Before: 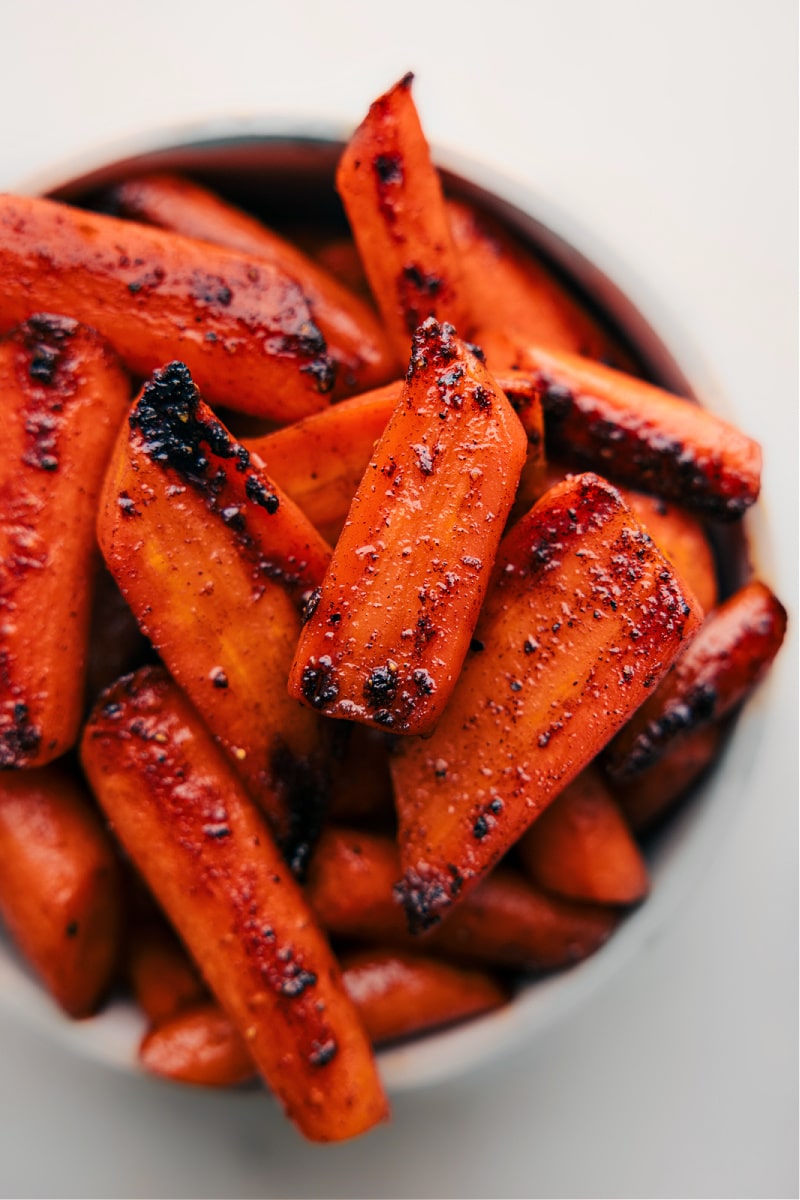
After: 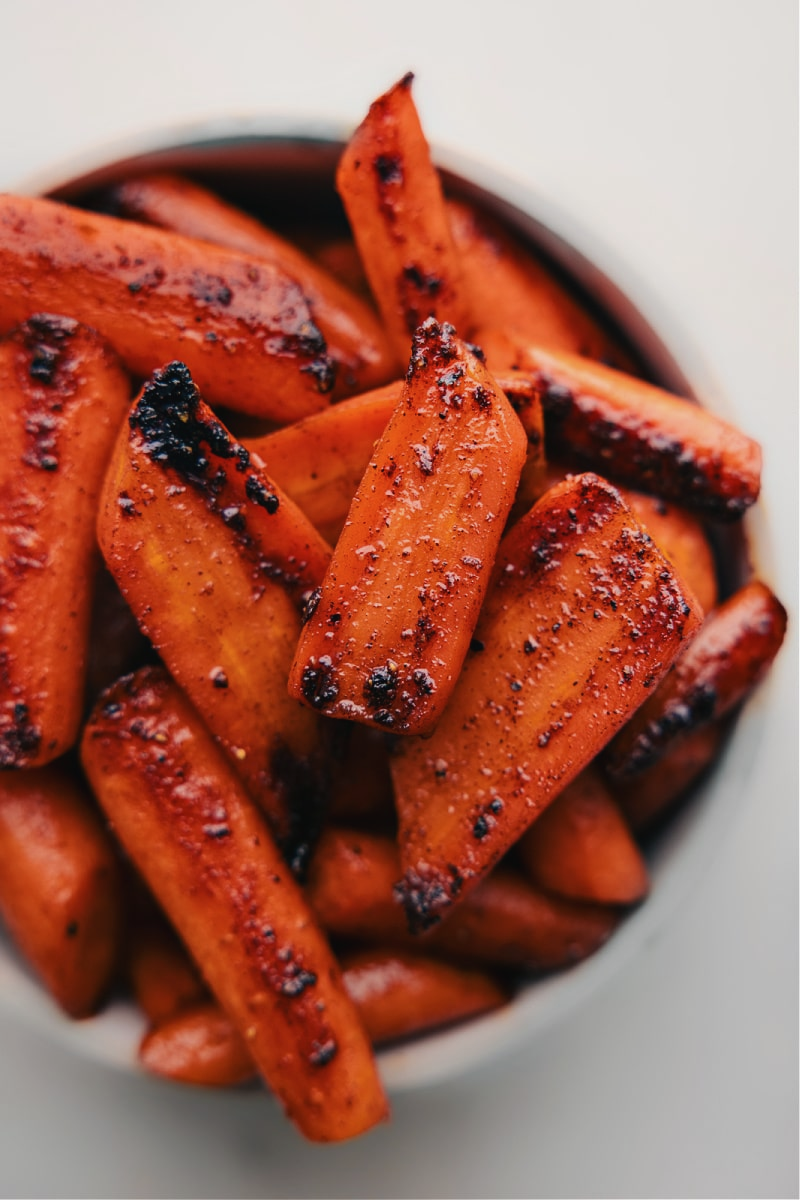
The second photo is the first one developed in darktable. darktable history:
contrast brightness saturation: contrast -0.066, brightness -0.042, saturation -0.112
